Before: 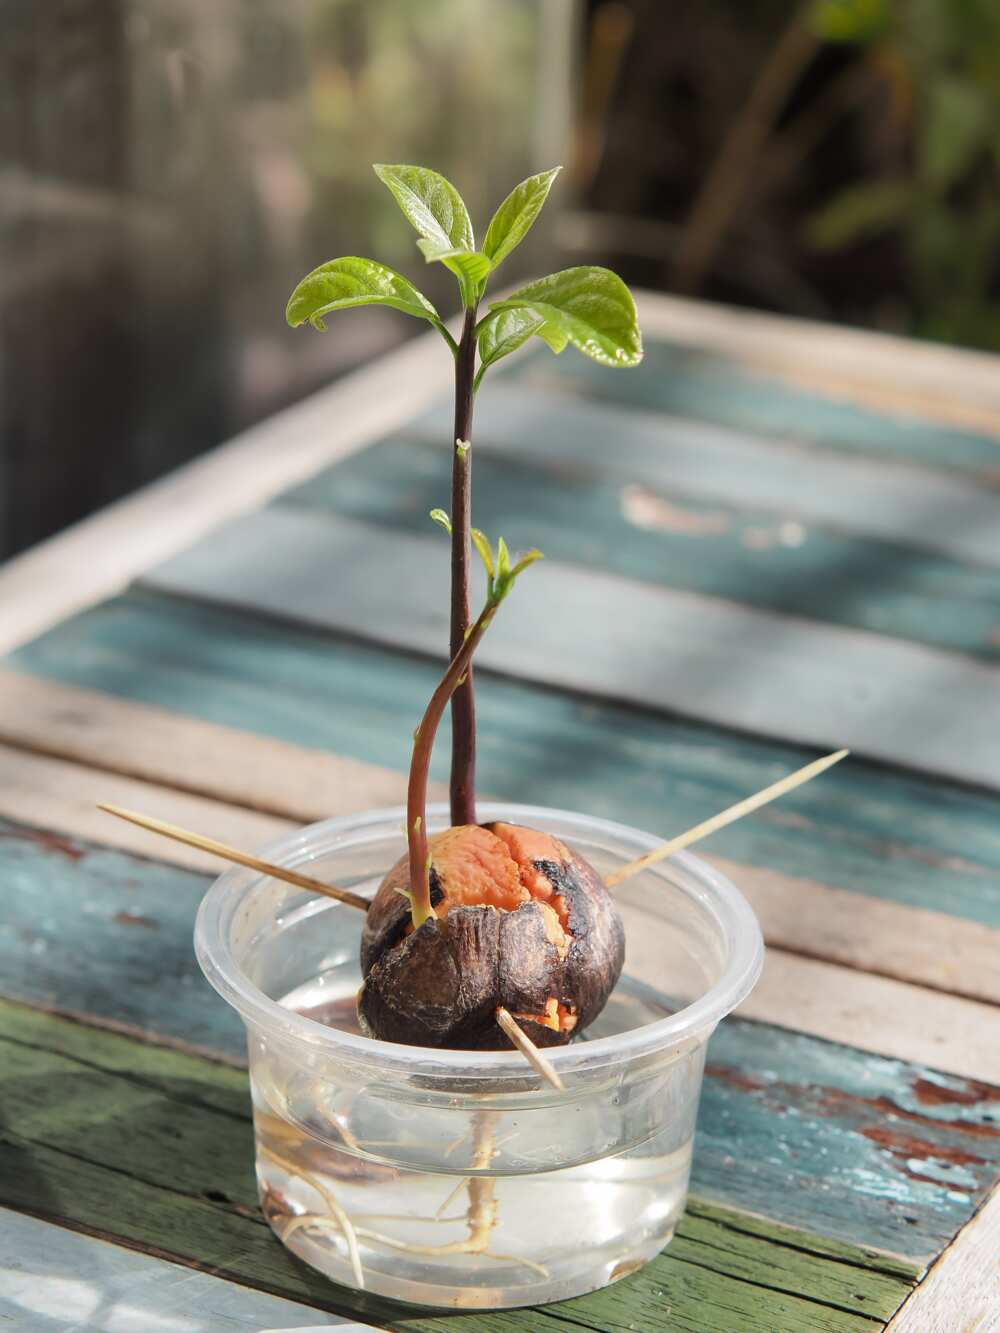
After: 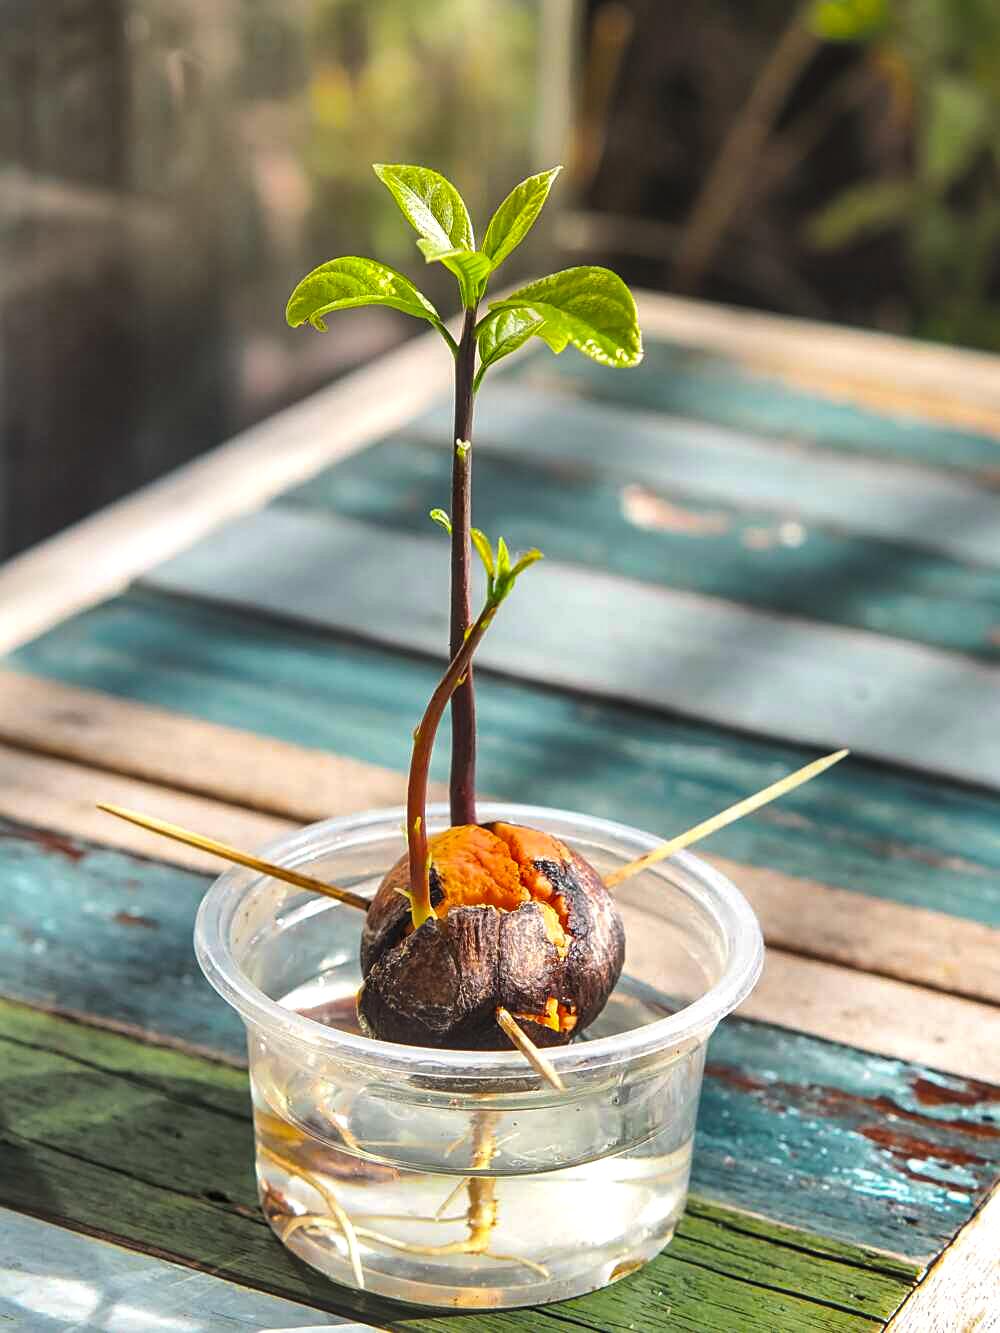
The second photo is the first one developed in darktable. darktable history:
sharpen: on, module defaults
shadows and highlights: soften with gaussian
local contrast: detail 130%
color balance rgb: power › hue 329.4°, global offset › luminance 0.753%, perceptual saturation grading › global saturation 60.636%, perceptual saturation grading › highlights 19.496%, perceptual saturation grading › shadows -49.347%, perceptual brilliance grading › highlights 8.147%, perceptual brilliance grading › mid-tones 4.04%, perceptual brilliance grading › shadows 2.086%
